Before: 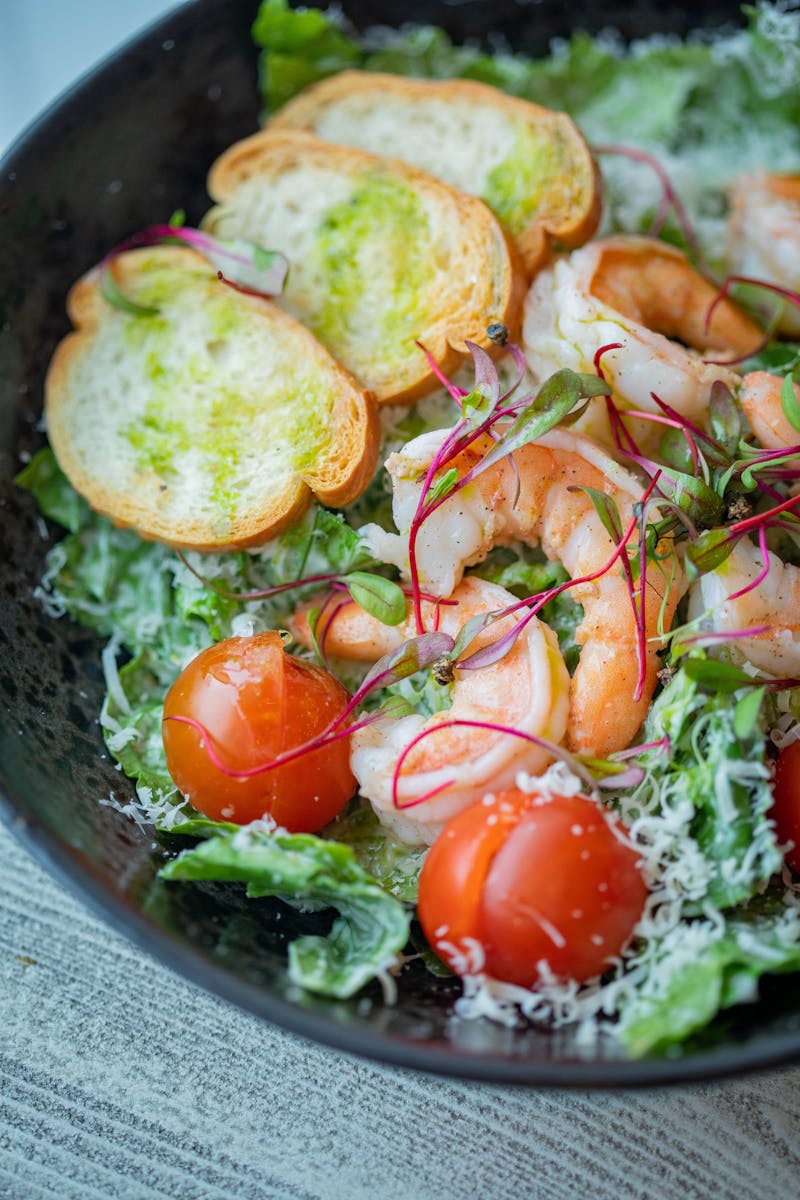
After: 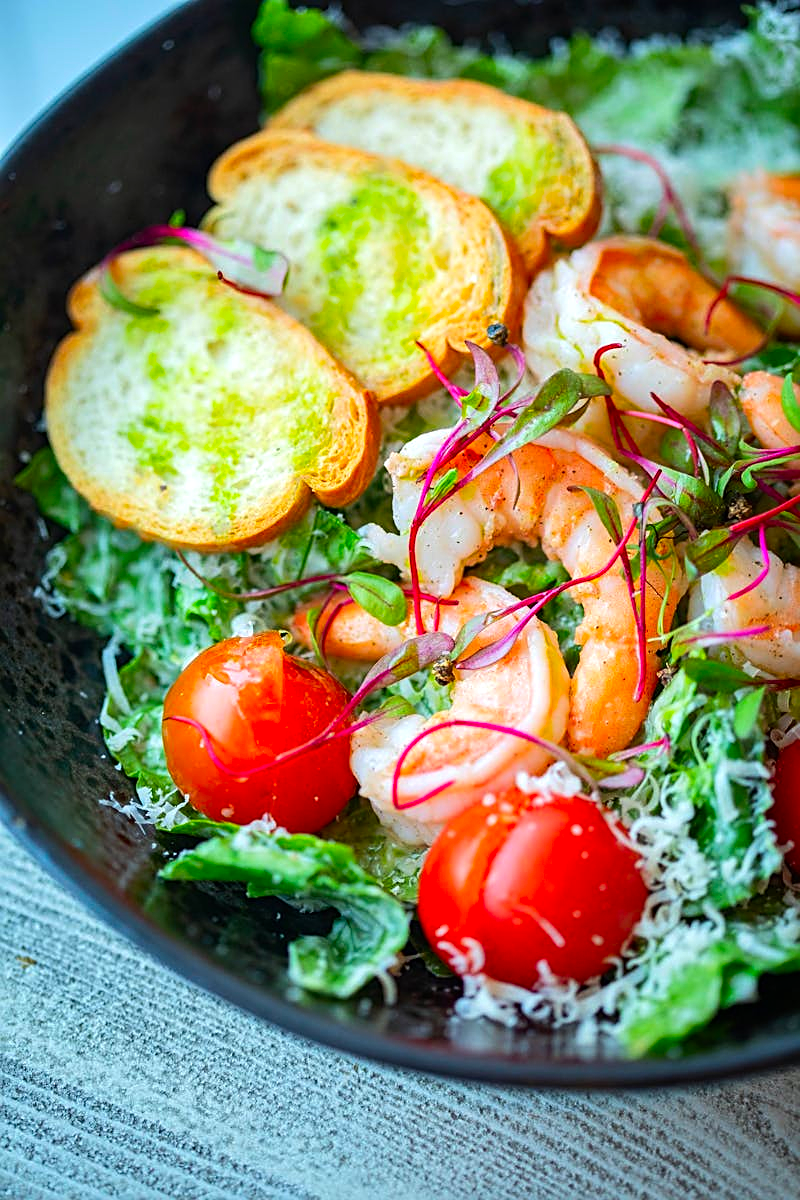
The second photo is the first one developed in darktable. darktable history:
tone equalizer: -8 EV -0.417 EV, -7 EV -0.389 EV, -6 EV -0.333 EV, -5 EV -0.222 EV, -3 EV 0.222 EV, -2 EV 0.333 EV, -1 EV 0.389 EV, +0 EV 0.417 EV, edges refinement/feathering 500, mask exposure compensation -1.57 EV, preserve details no
contrast equalizer: y [[0.5, 0.5, 0.478, 0.5, 0.5, 0.5], [0.5 ×6], [0.5 ×6], [0 ×6], [0 ×6]]
contrast brightness saturation: saturation 0.5
sharpen: on, module defaults
